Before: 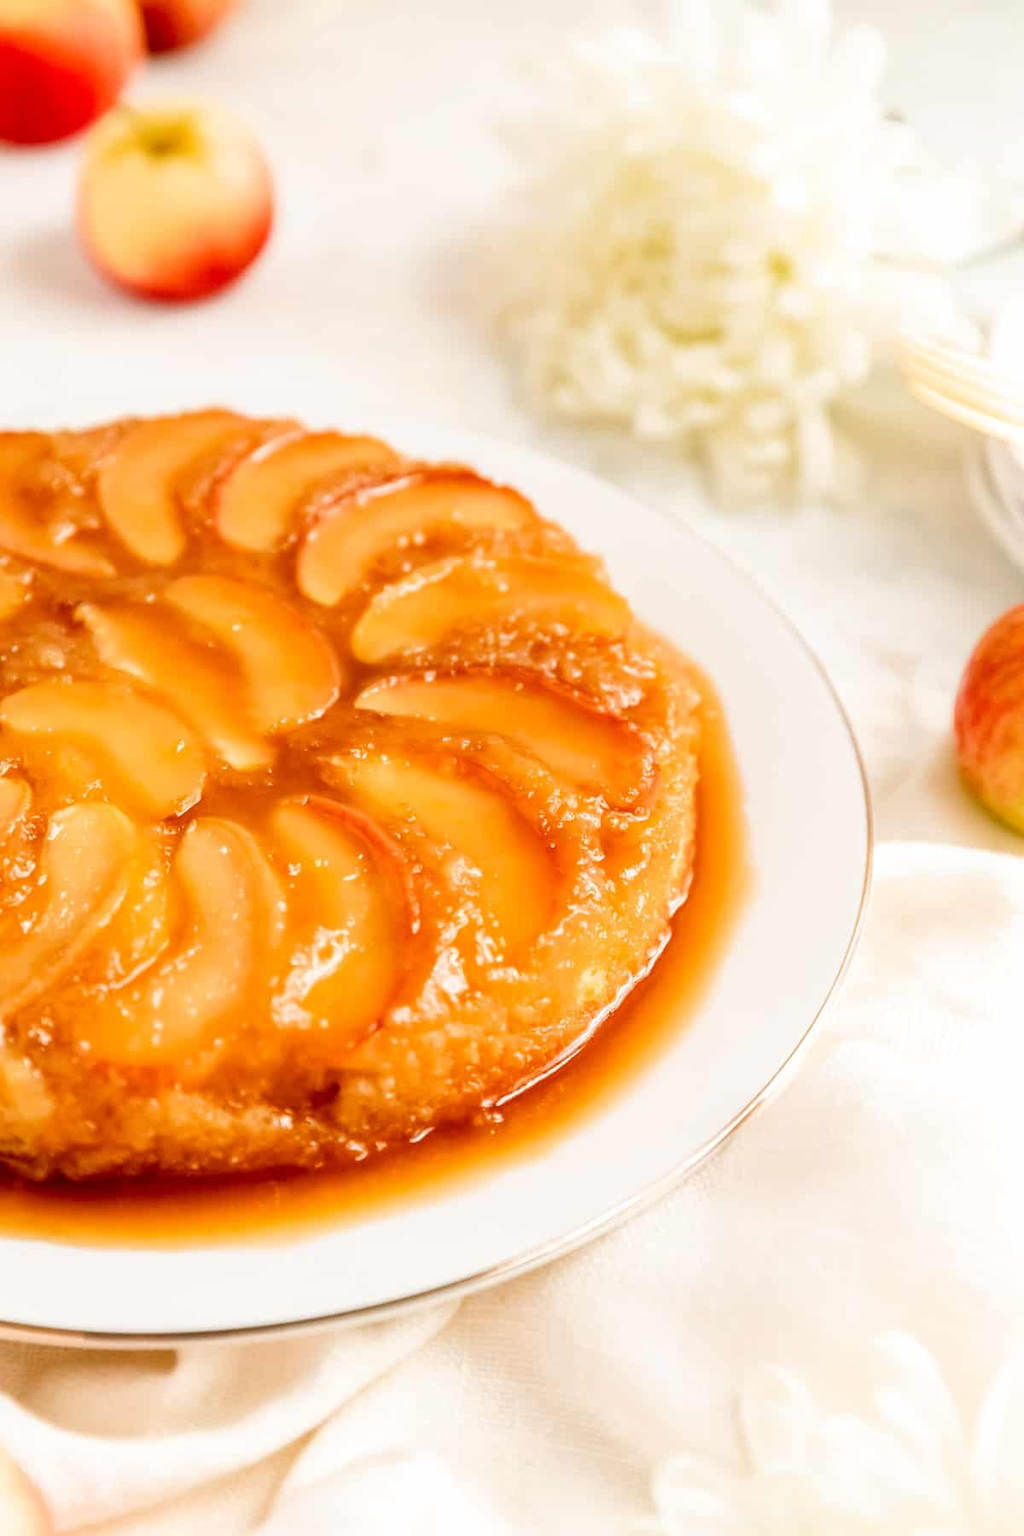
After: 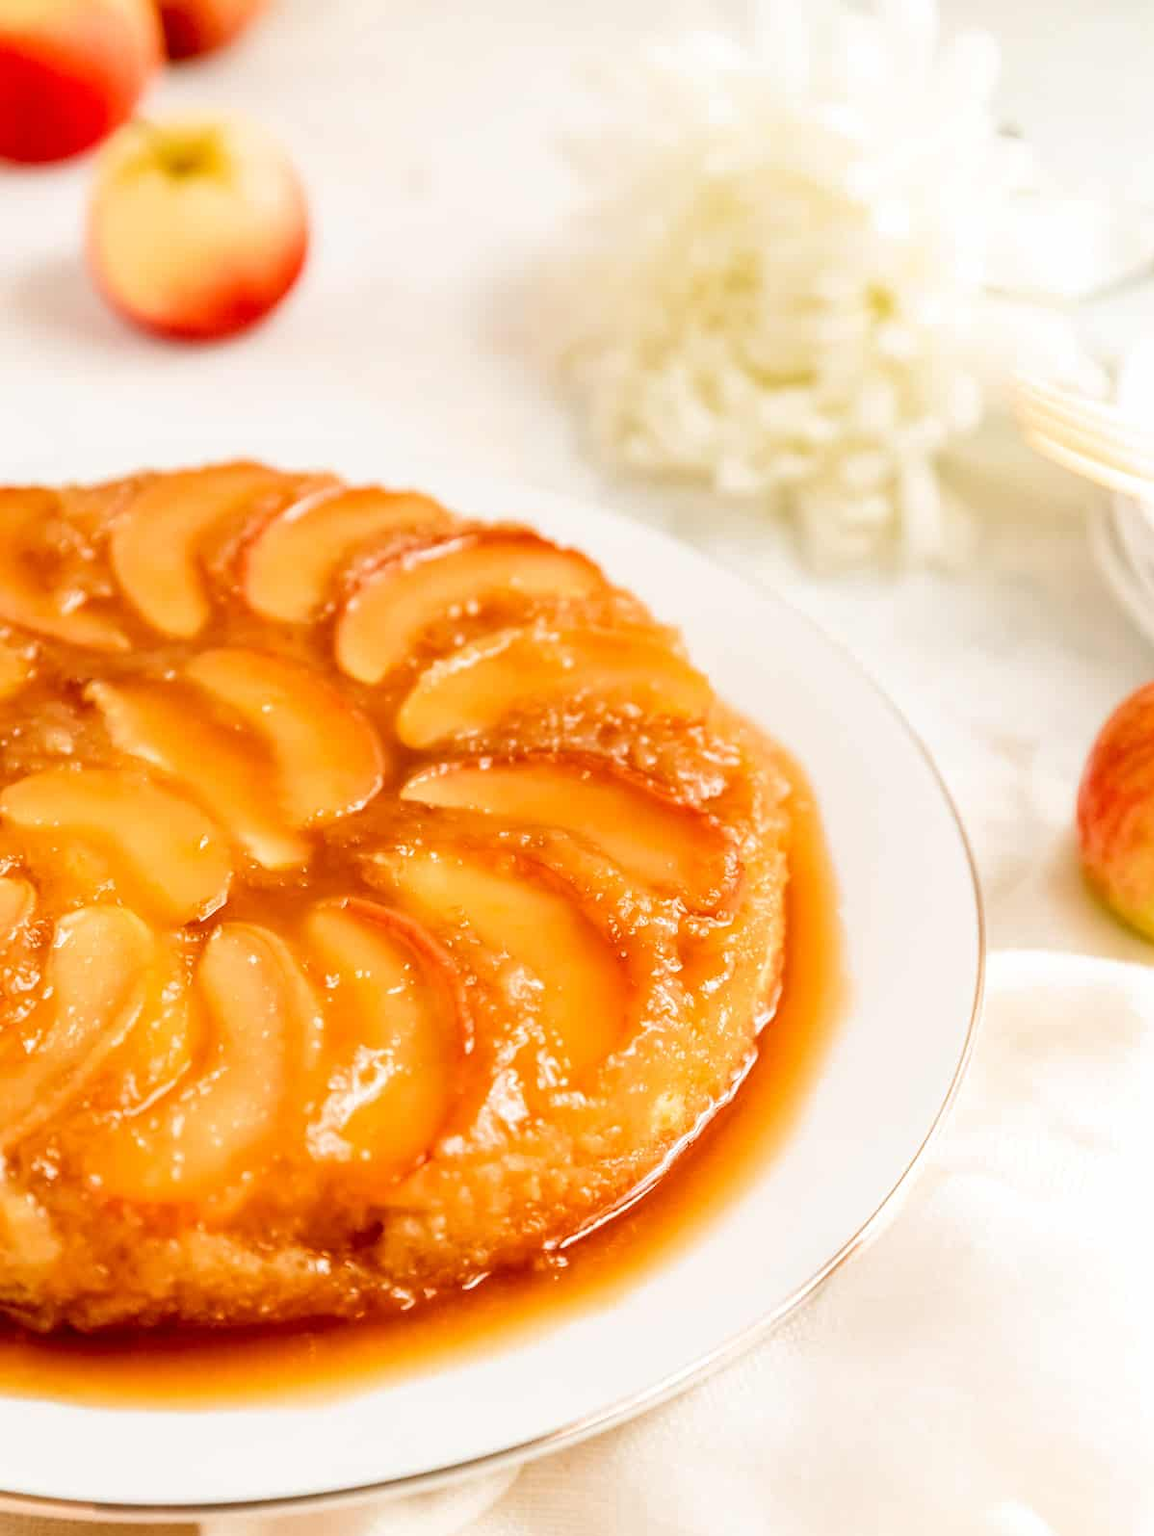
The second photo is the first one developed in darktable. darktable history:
crop and rotate: top 0%, bottom 11.363%
